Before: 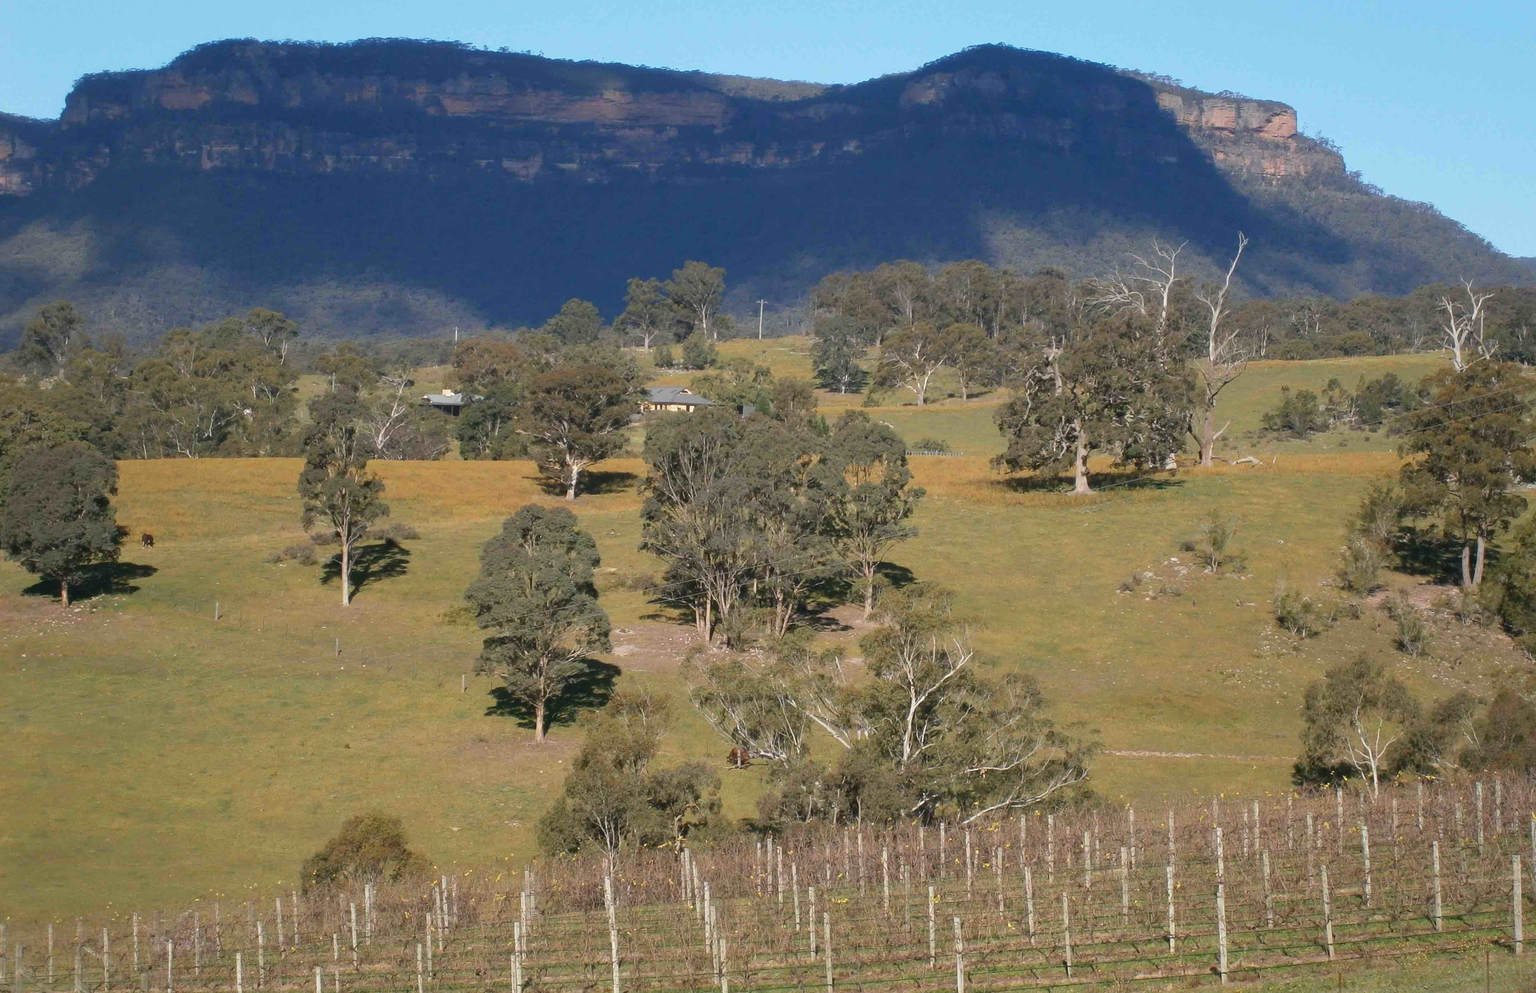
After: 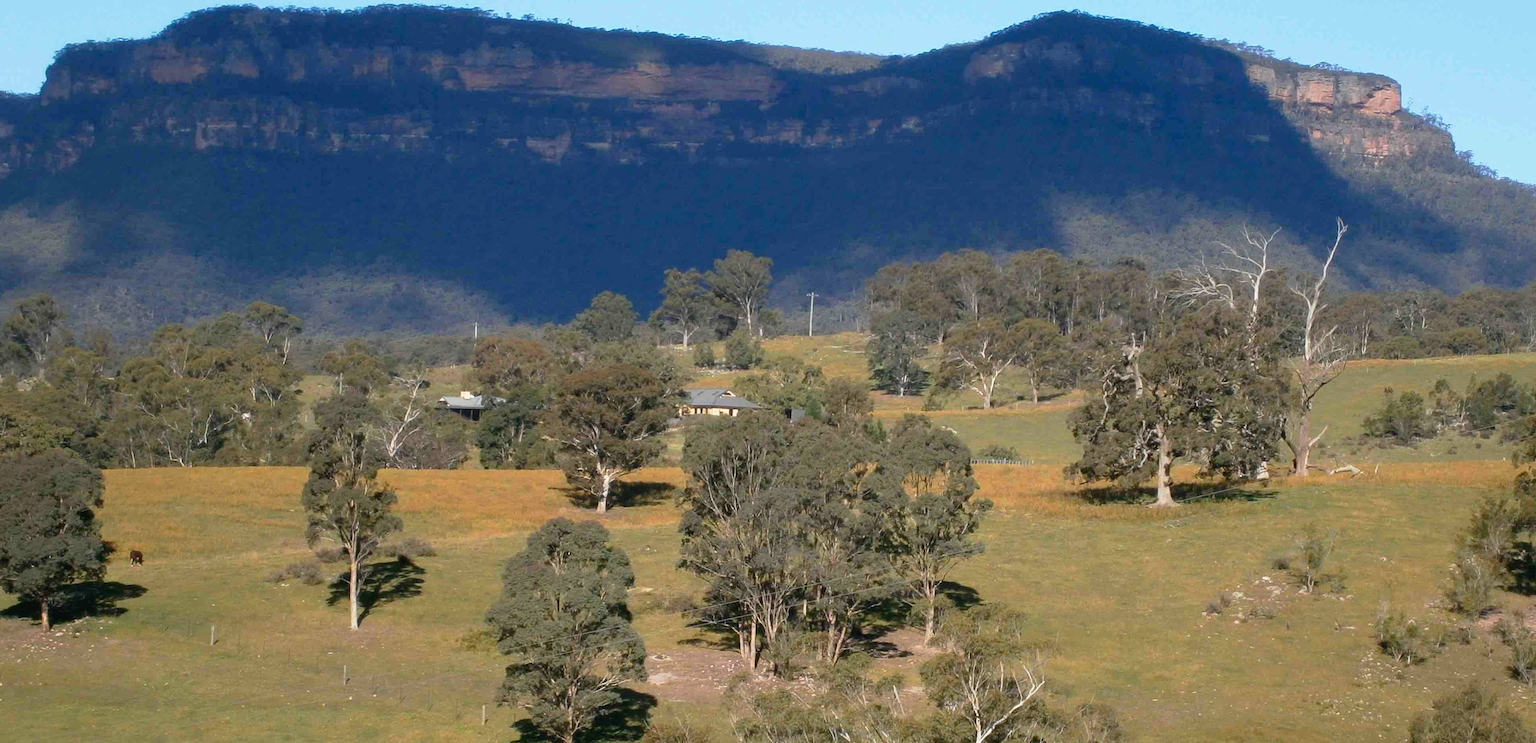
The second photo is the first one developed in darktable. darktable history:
crop: left 1.569%, top 3.454%, right 7.565%, bottom 28.493%
tone curve: curves: ch0 [(0, 0) (0.003, 0.005) (0.011, 0.008) (0.025, 0.014) (0.044, 0.021) (0.069, 0.027) (0.1, 0.041) (0.136, 0.083) (0.177, 0.138) (0.224, 0.197) (0.277, 0.259) (0.335, 0.331) (0.399, 0.399) (0.468, 0.476) (0.543, 0.547) (0.623, 0.635) (0.709, 0.753) (0.801, 0.847) (0.898, 0.94) (1, 1)], preserve colors none
